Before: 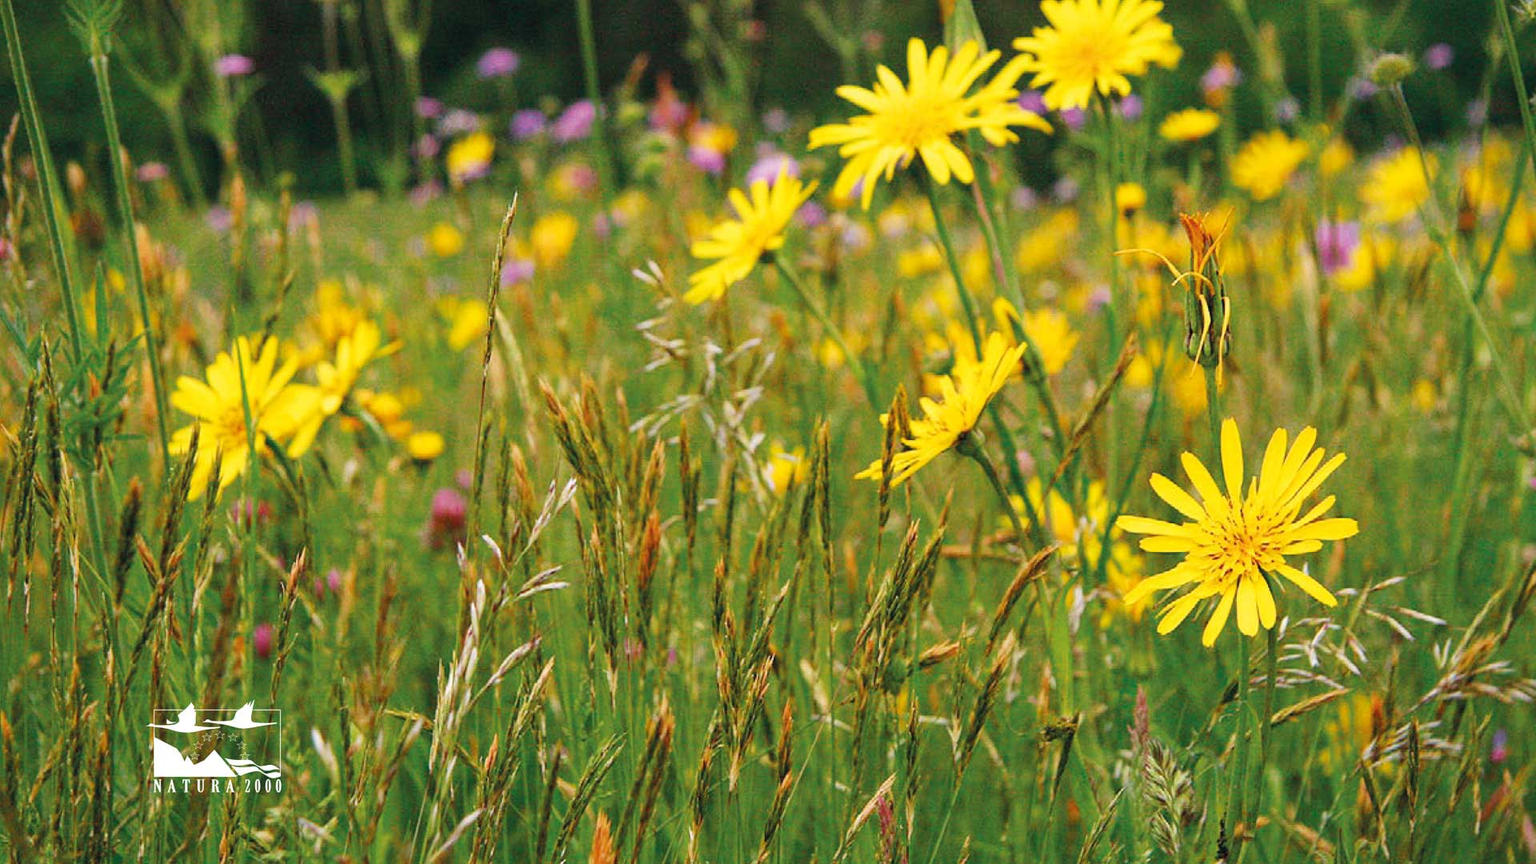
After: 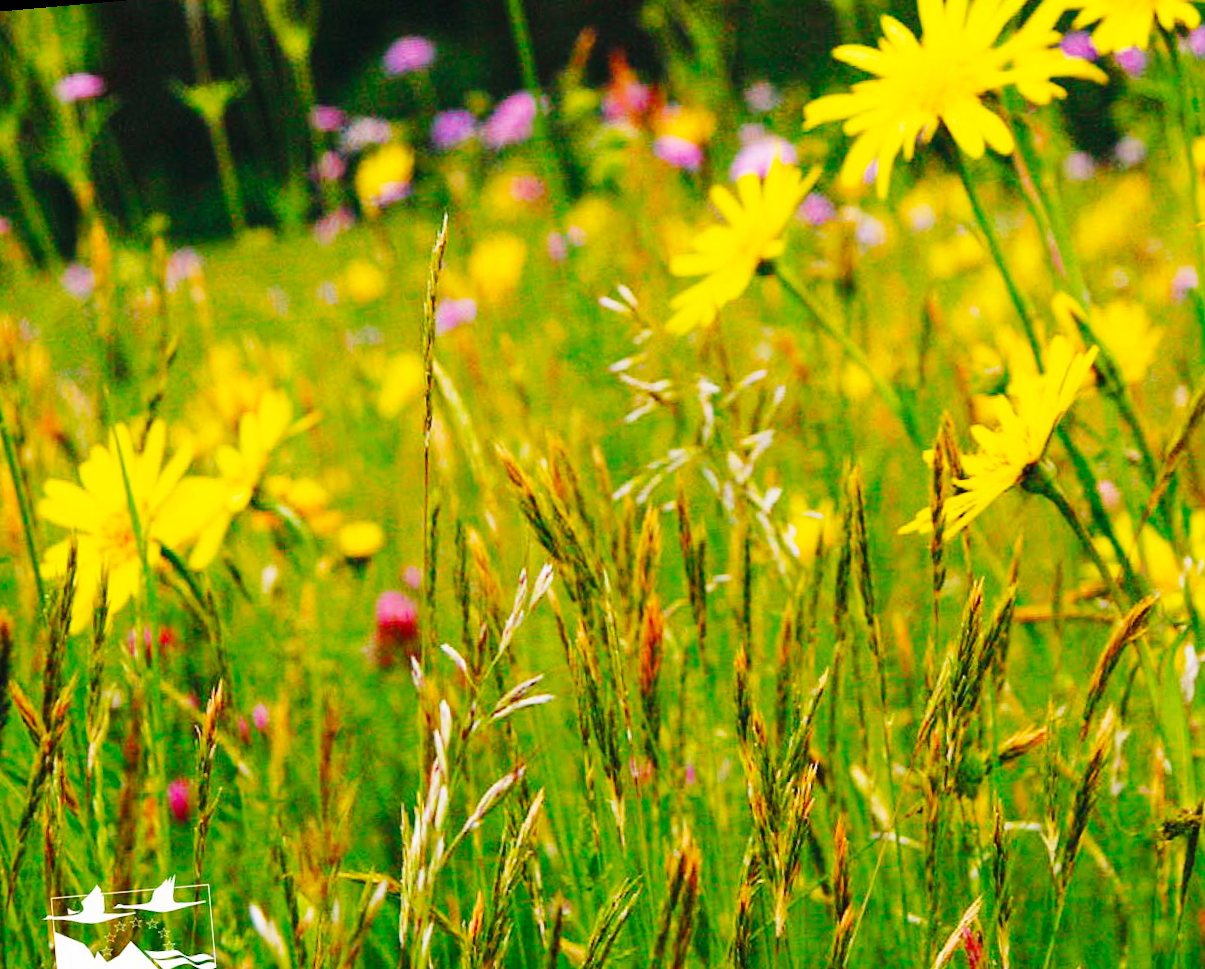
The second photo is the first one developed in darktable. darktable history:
base curve: curves: ch0 [(0, 0) (0.036, 0.025) (0.121, 0.166) (0.206, 0.329) (0.605, 0.79) (1, 1)], preserve colors none
local contrast: mode bilateral grid, contrast 100, coarseness 100, detail 91%, midtone range 0.2
color balance rgb: perceptual saturation grading › global saturation 20%, global vibrance 20%
crop and rotate: left 6.617%, right 26.717%
rotate and perspective: rotation -5°, crop left 0.05, crop right 0.952, crop top 0.11, crop bottom 0.89
